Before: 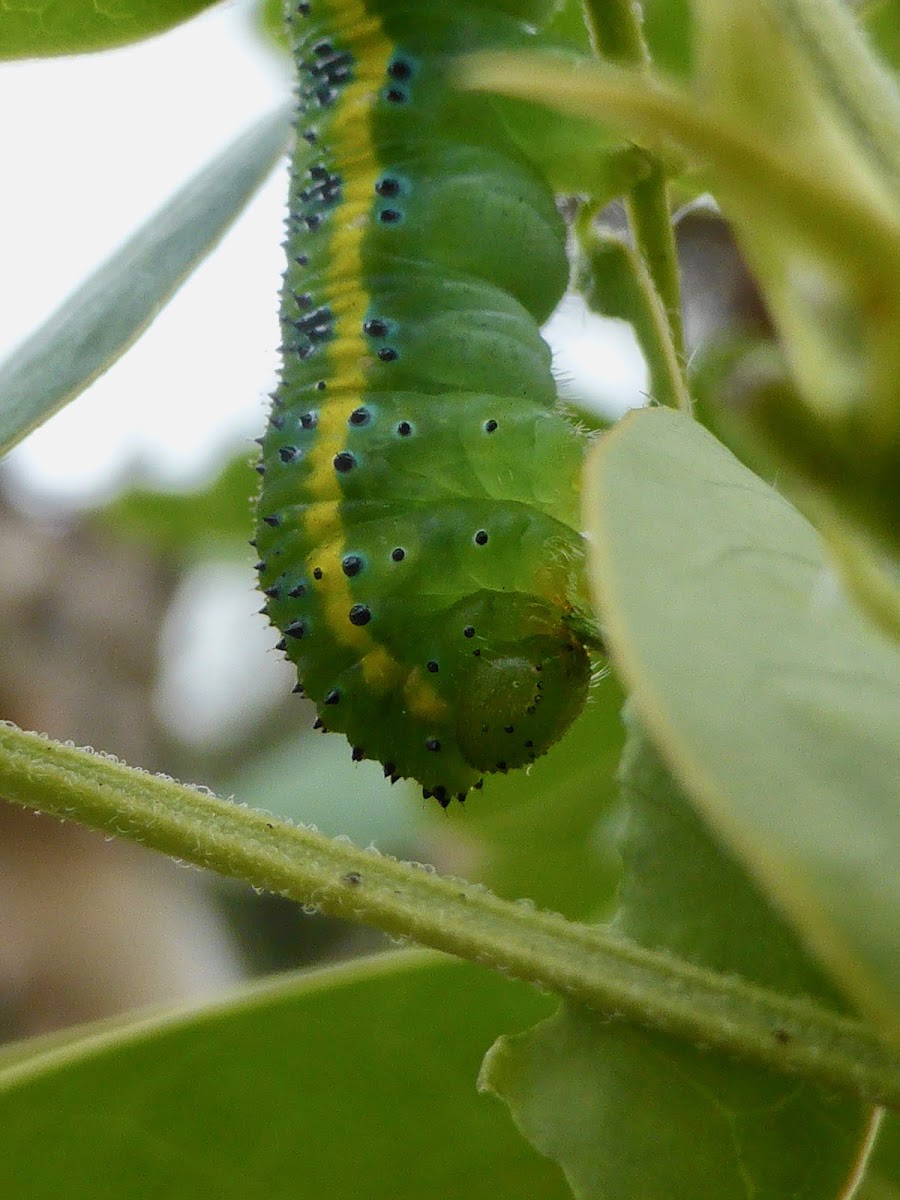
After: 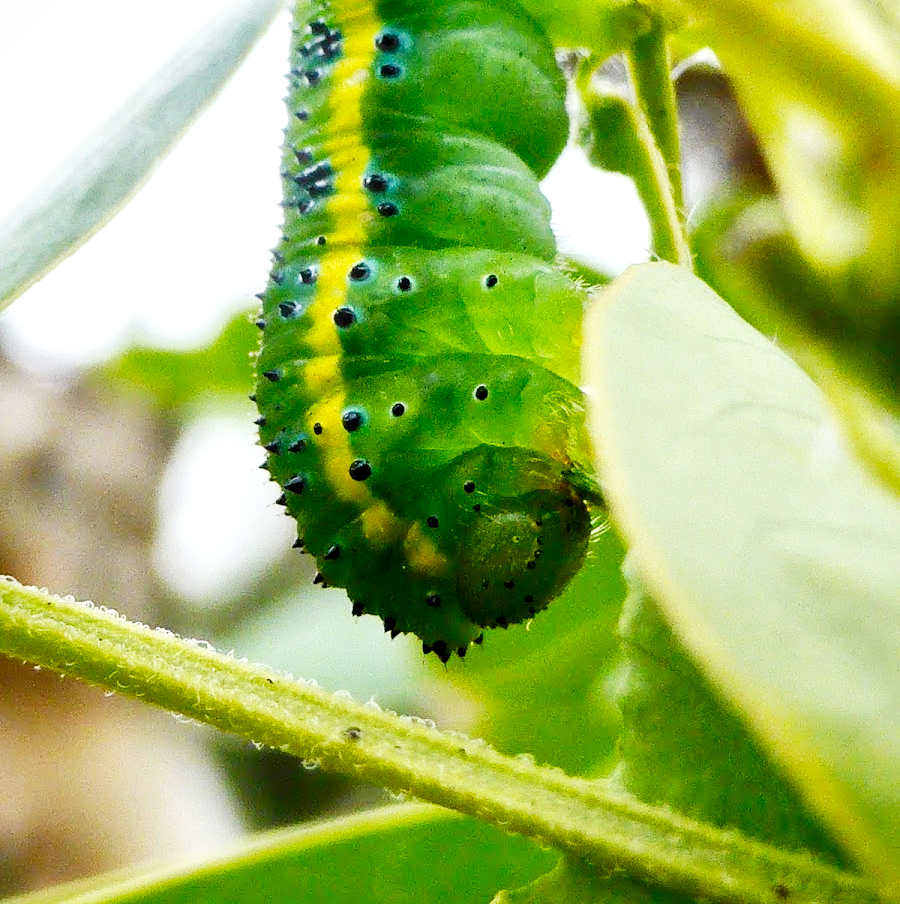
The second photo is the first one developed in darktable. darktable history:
base curve: curves: ch0 [(0, 0) (0.007, 0.004) (0.027, 0.03) (0.046, 0.07) (0.207, 0.54) (0.442, 0.872) (0.673, 0.972) (1, 1)], preserve colors none
crop and rotate: top 12.134%, bottom 12.477%
local contrast: mode bilateral grid, contrast 20, coarseness 51, detail 132%, midtone range 0.2
